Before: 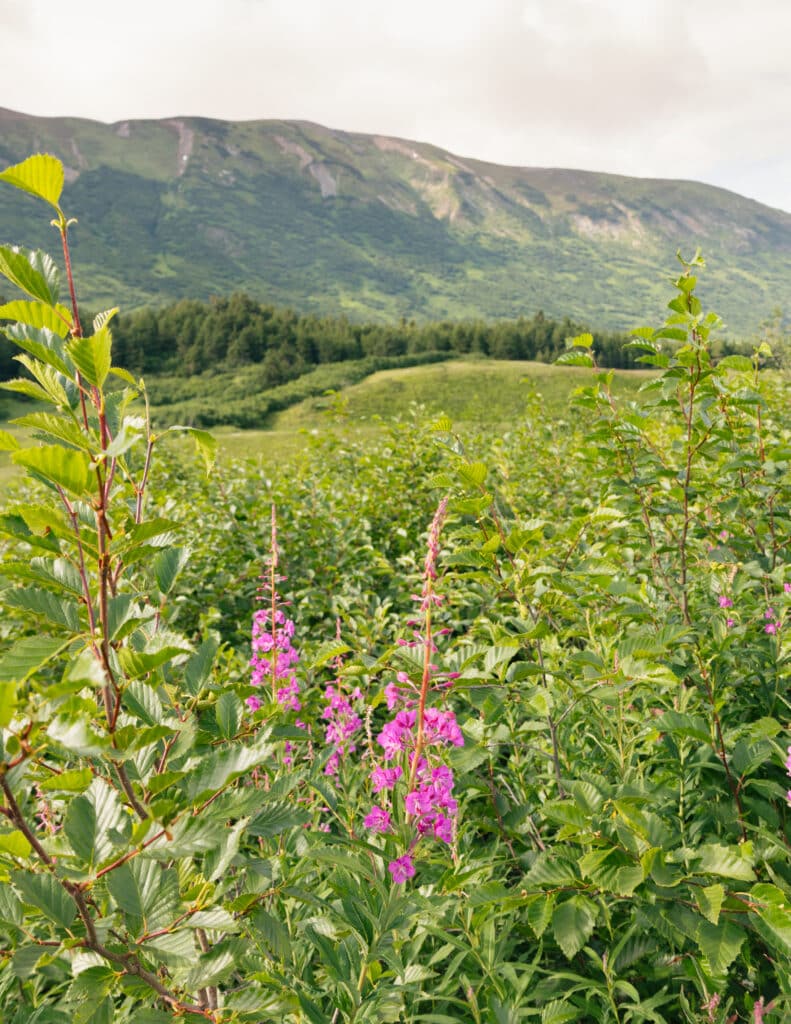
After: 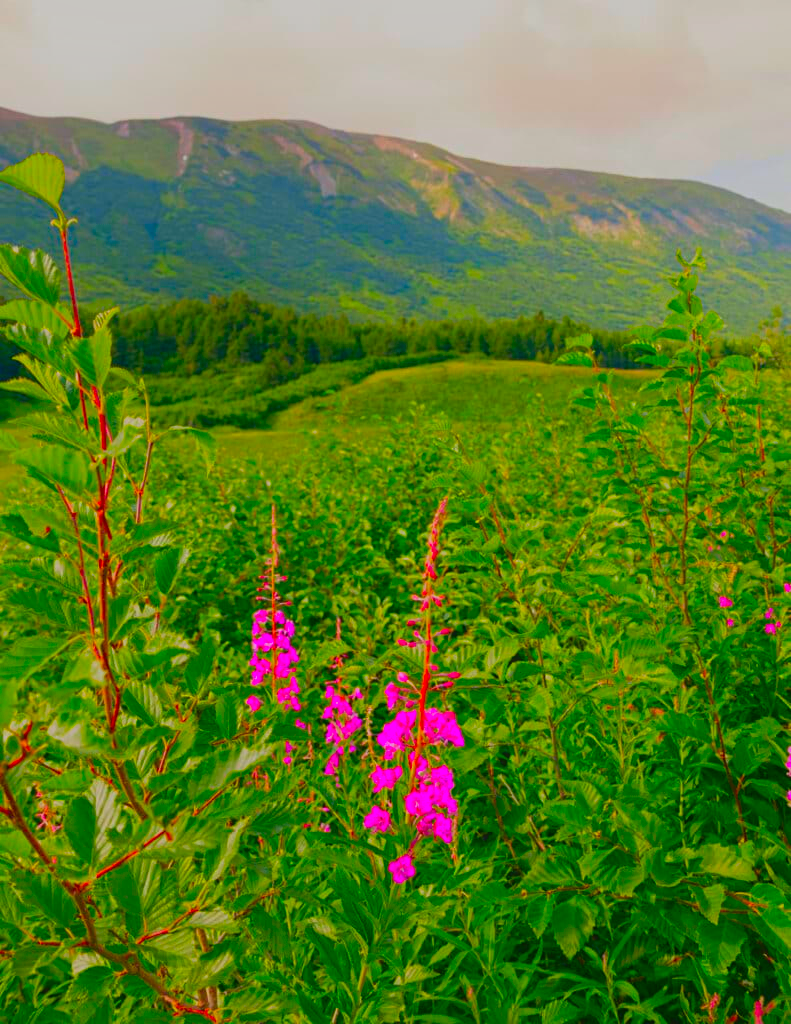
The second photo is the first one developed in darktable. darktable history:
exposure: black level correction 0, exposure -0.721 EV, compensate highlight preservation false
color correction: saturation 3
contrast equalizer: y [[0.439, 0.44, 0.442, 0.457, 0.493, 0.498], [0.5 ×6], [0.5 ×6], [0 ×6], [0 ×6]]
